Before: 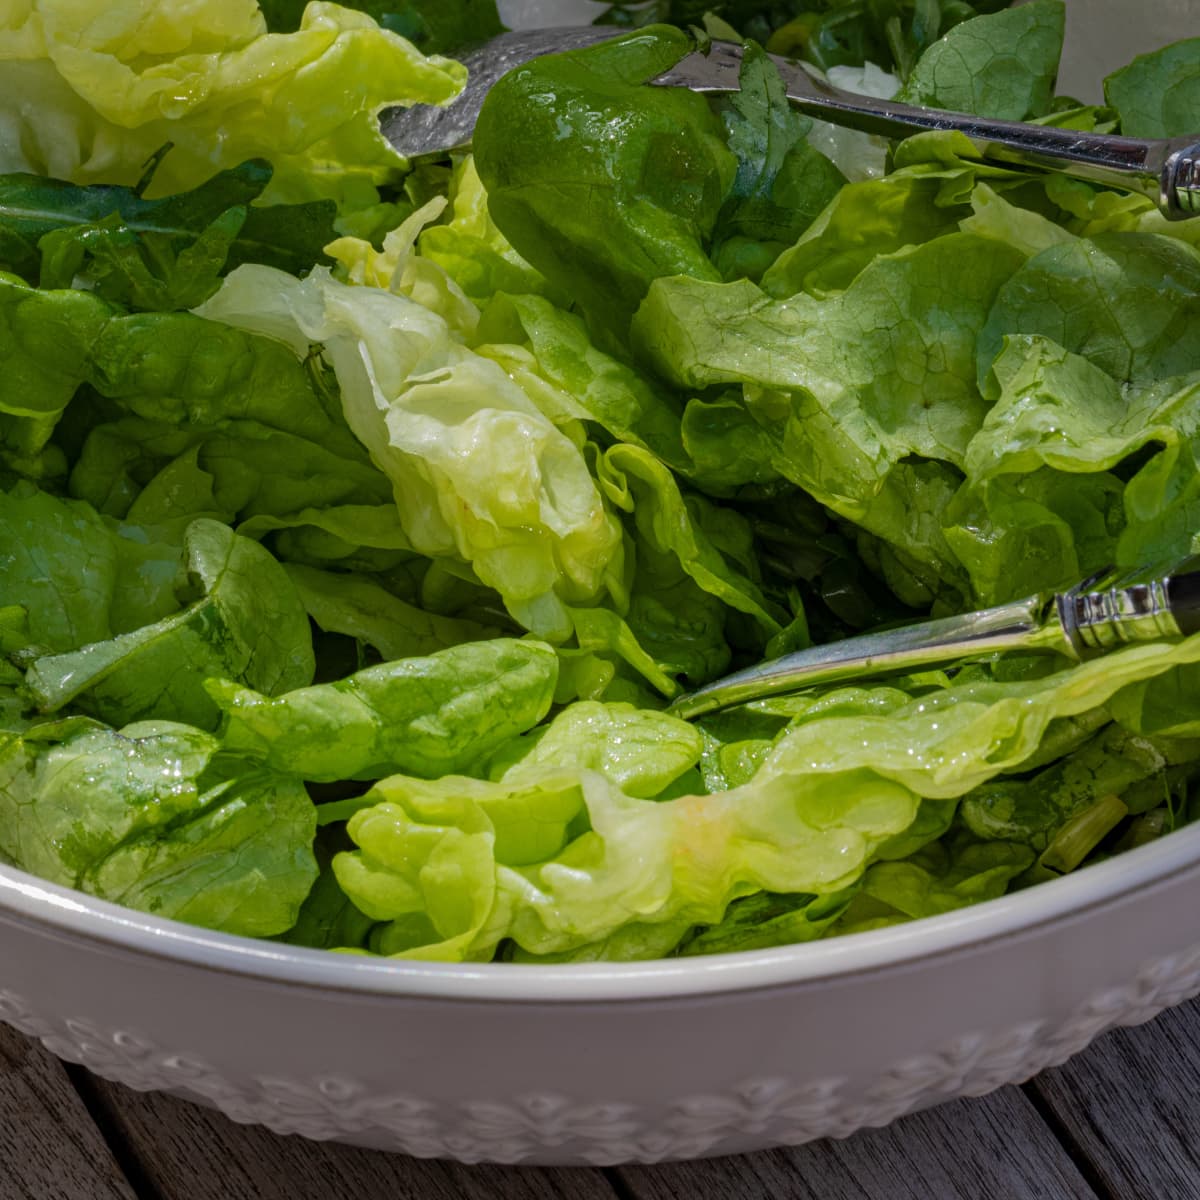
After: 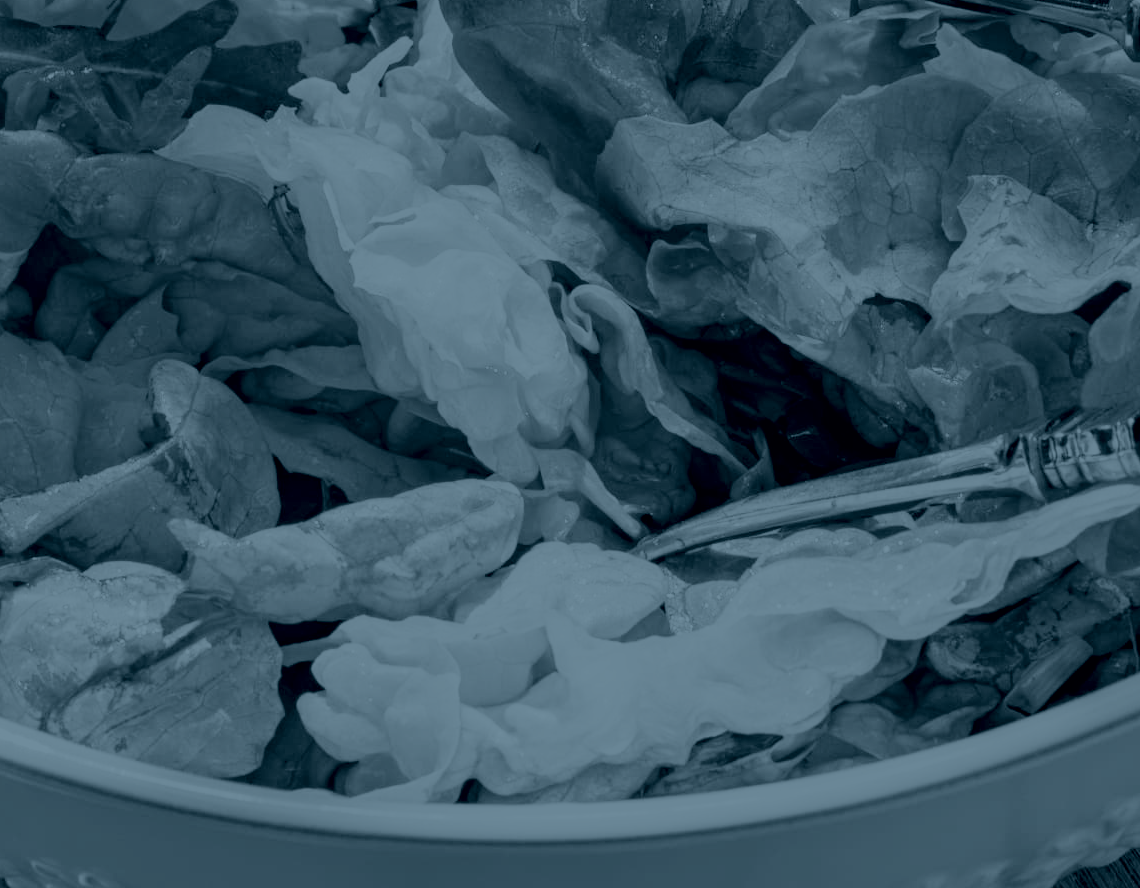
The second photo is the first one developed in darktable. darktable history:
crop and rotate: left 2.991%, top 13.302%, right 1.981%, bottom 12.636%
colorize: hue 194.4°, saturation 29%, source mix 61.75%, lightness 3.98%, version 1
base curve: curves: ch0 [(0, 0) (0.005, 0.002) (0.15, 0.3) (0.4, 0.7) (0.75, 0.95) (1, 1)], preserve colors none
exposure: exposure 0.657 EV, compensate highlight preservation false
